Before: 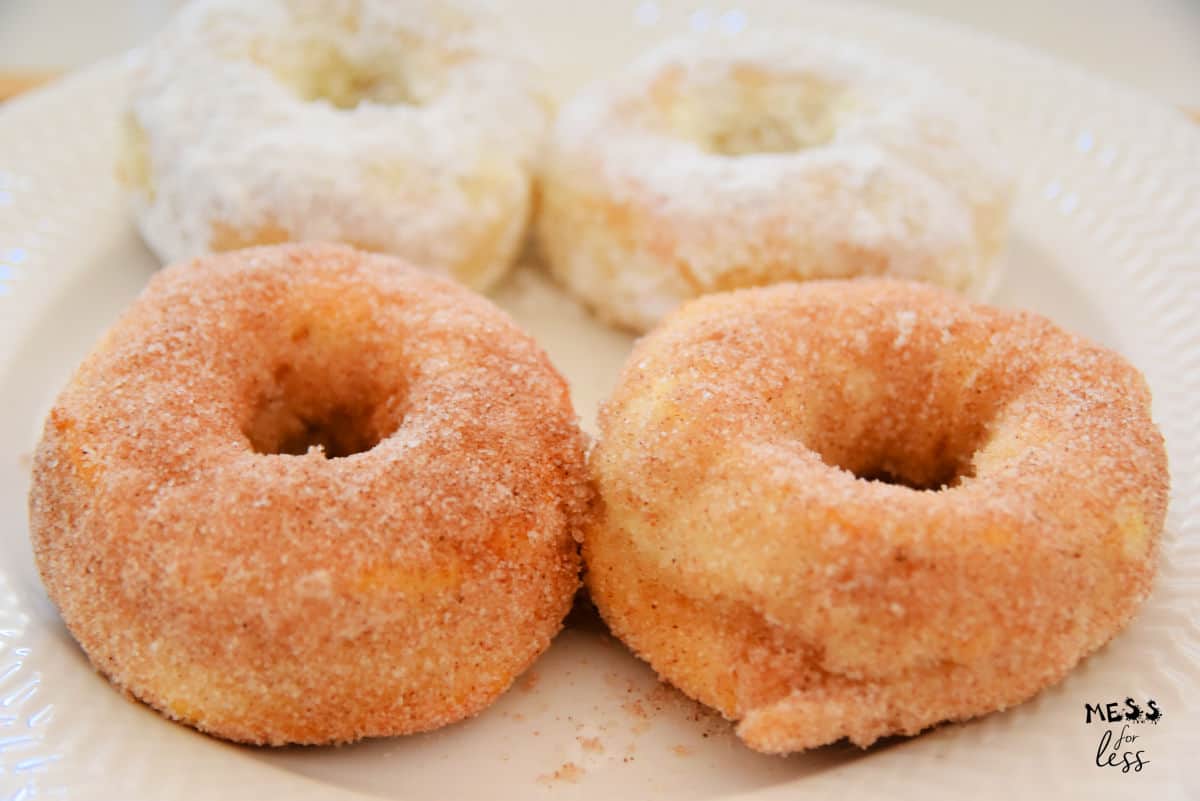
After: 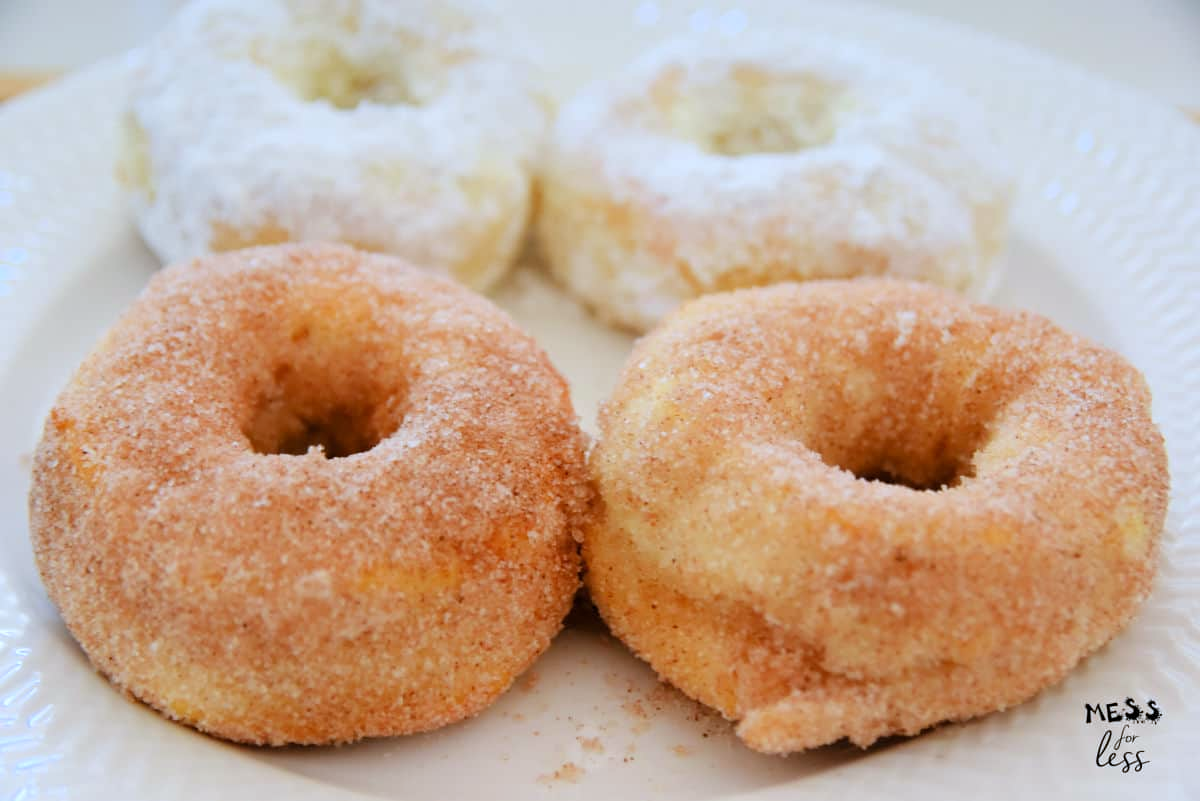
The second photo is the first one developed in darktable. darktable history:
levels: levels [0.016, 0.5, 0.996]
white balance: red 0.924, blue 1.095
